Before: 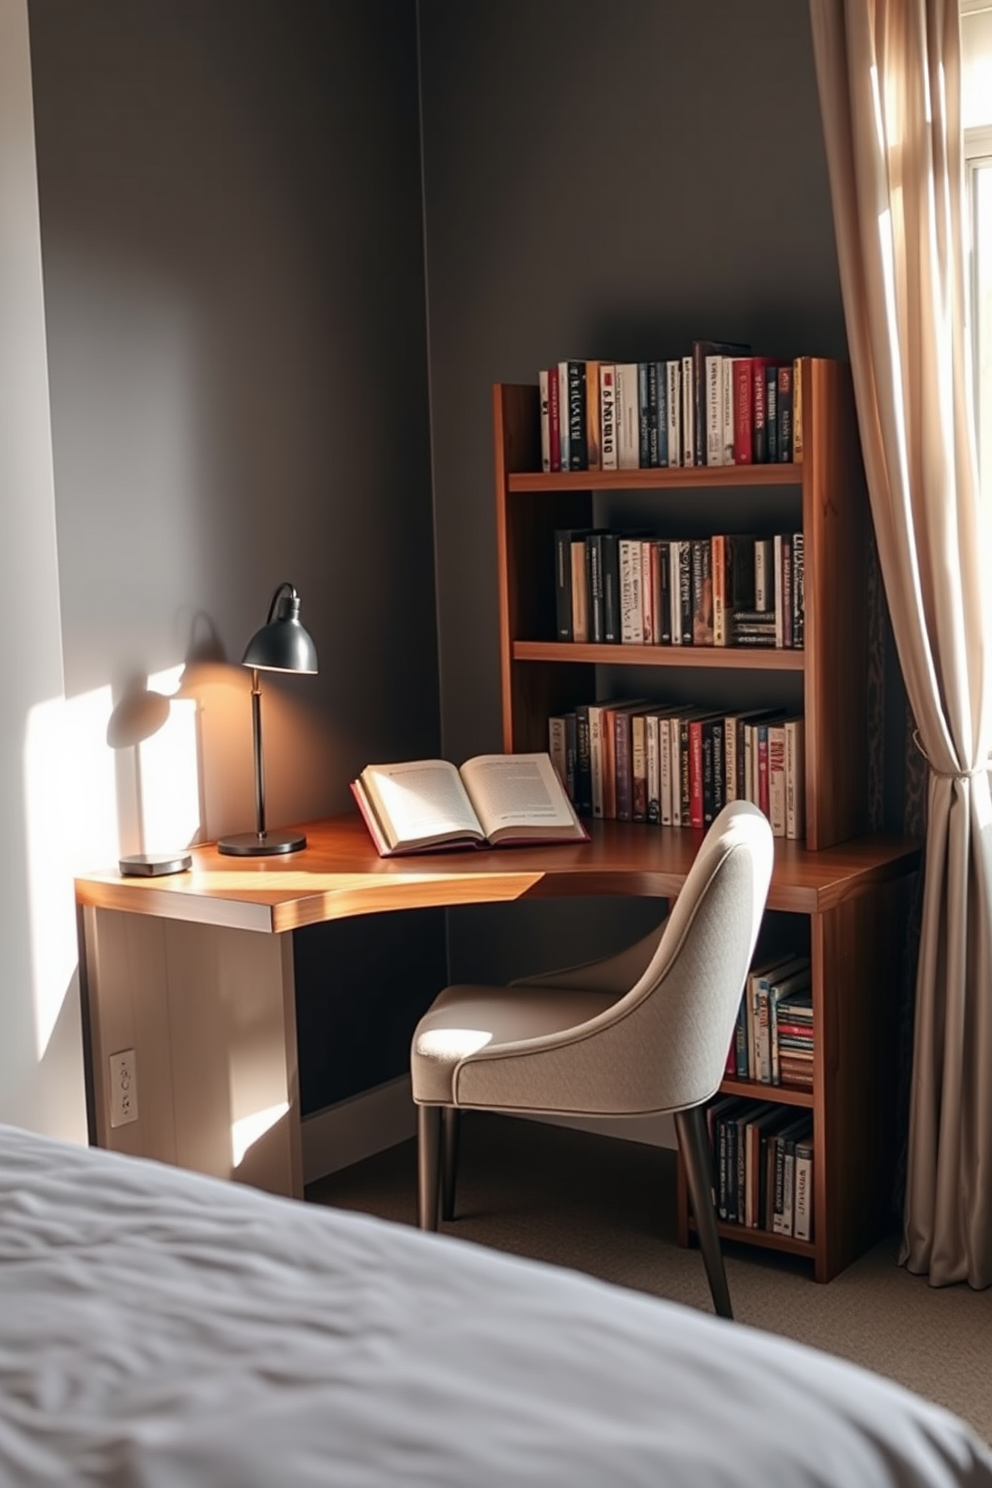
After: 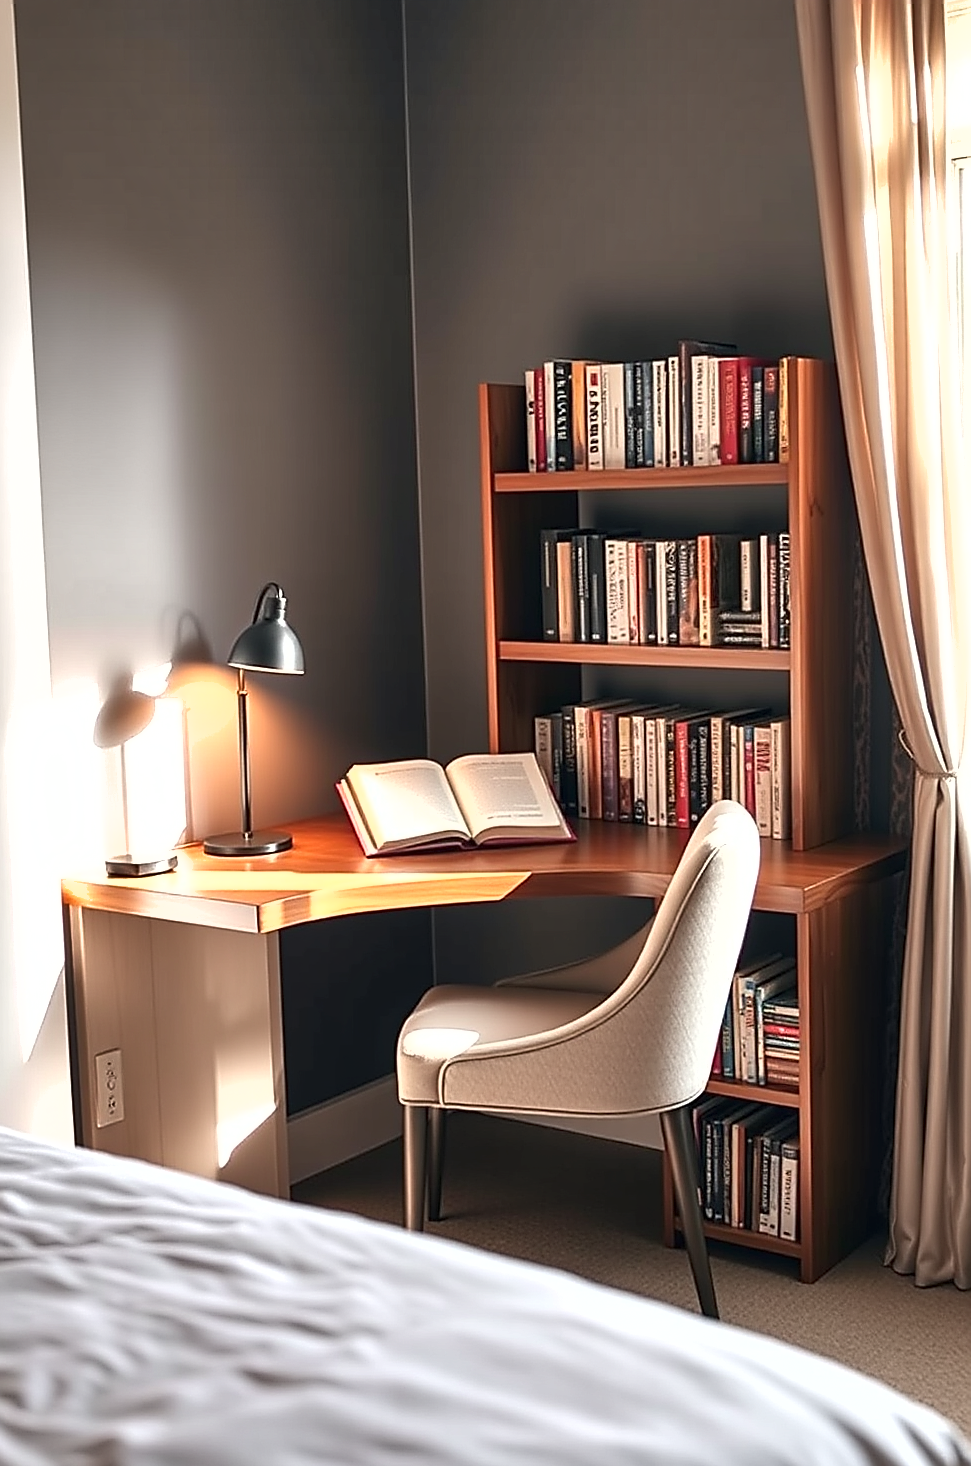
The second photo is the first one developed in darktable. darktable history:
shadows and highlights: low approximation 0.01, soften with gaussian
crop and rotate: left 1.507%, right 0.605%, bottom 1.449%
sharpen: radius 1.39, amount 1.244, threshold 0.609
exposure: exposure 0.926 EV, compensate exposure bias true, compensate highlight preservation false
